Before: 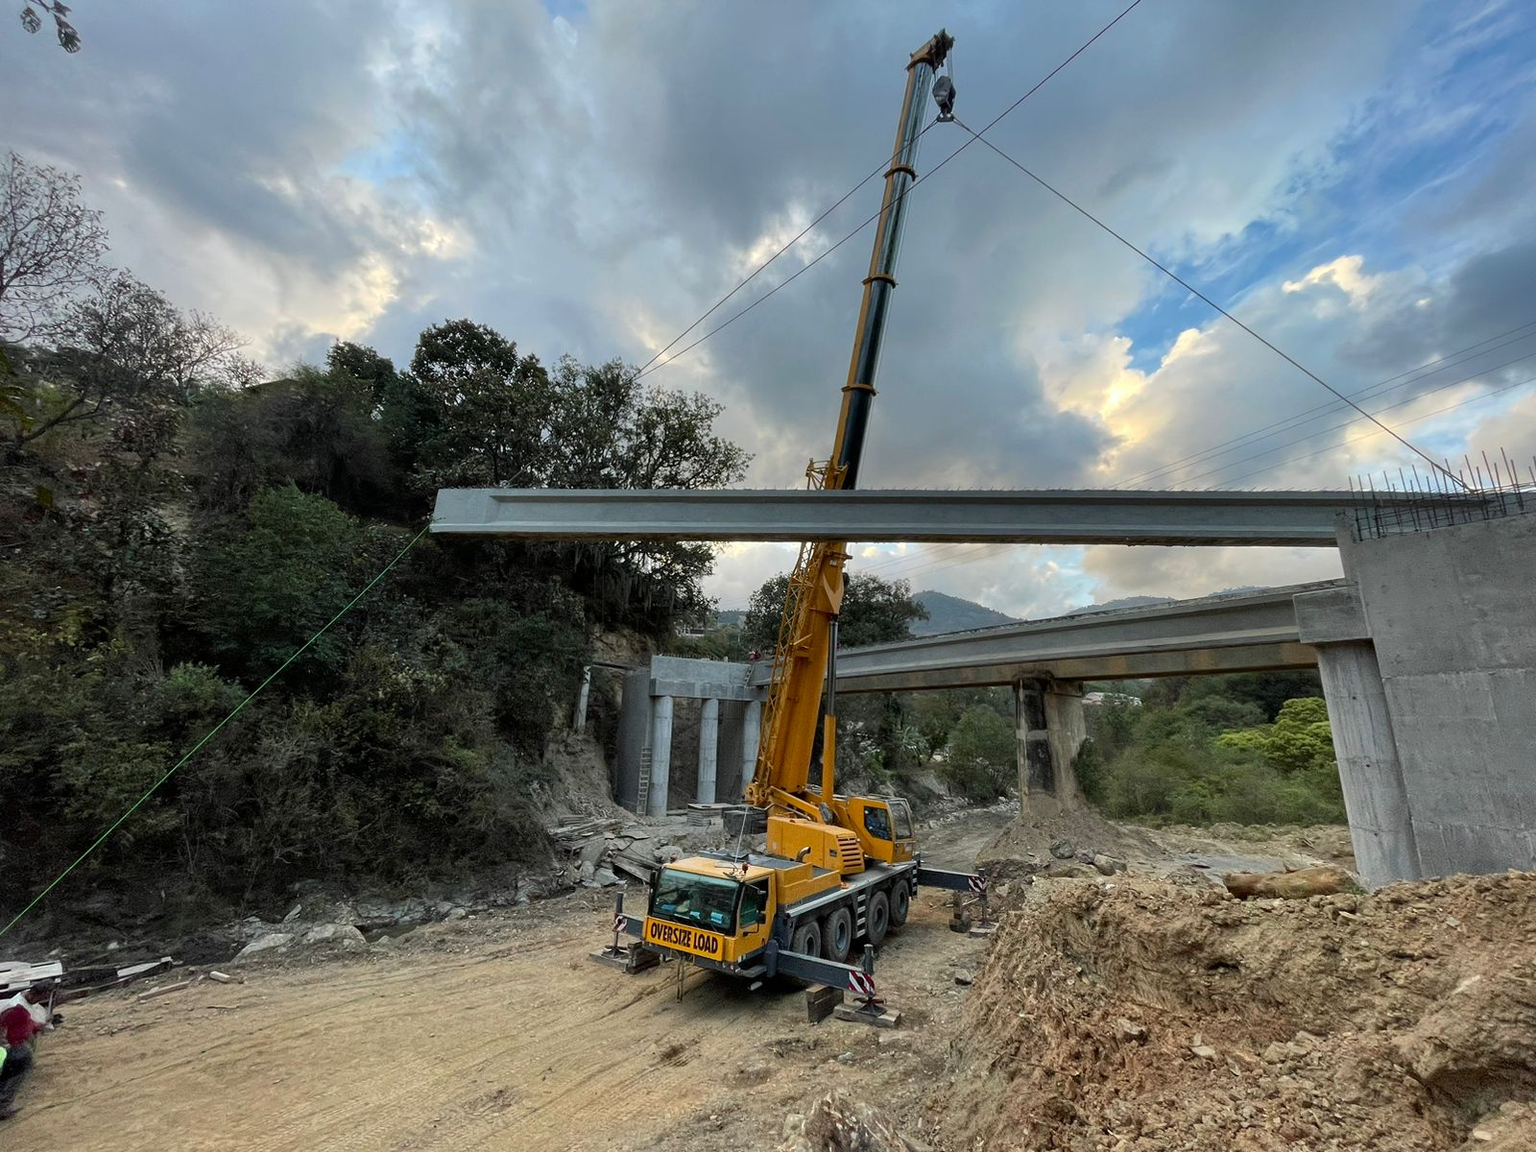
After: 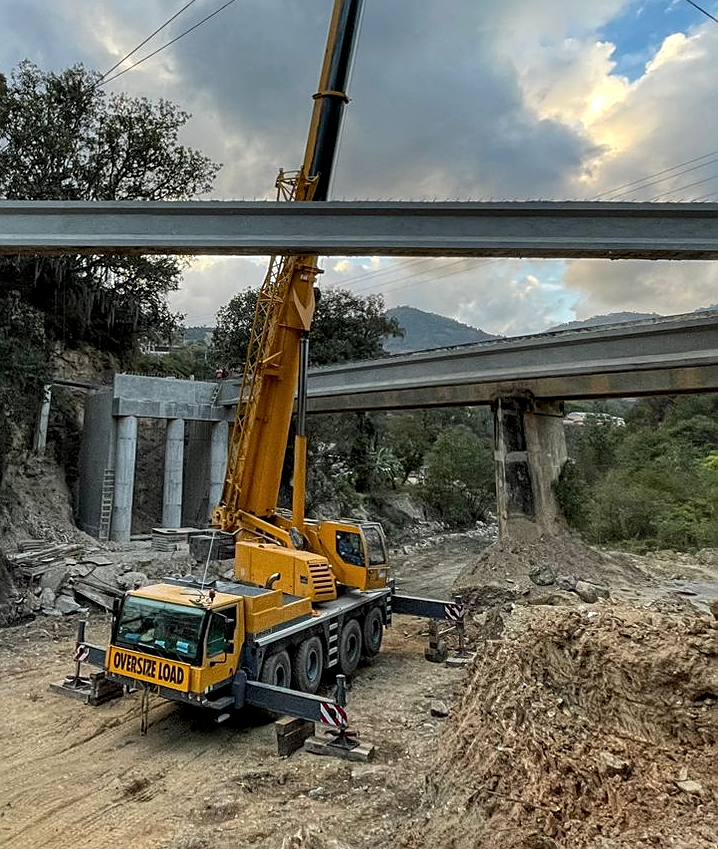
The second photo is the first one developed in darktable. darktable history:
local contrast: on, module defaults
crop: left 35.304%, top 25.778%, right 19.79%, bottom 3.392%
sharpen: on, module defaults
